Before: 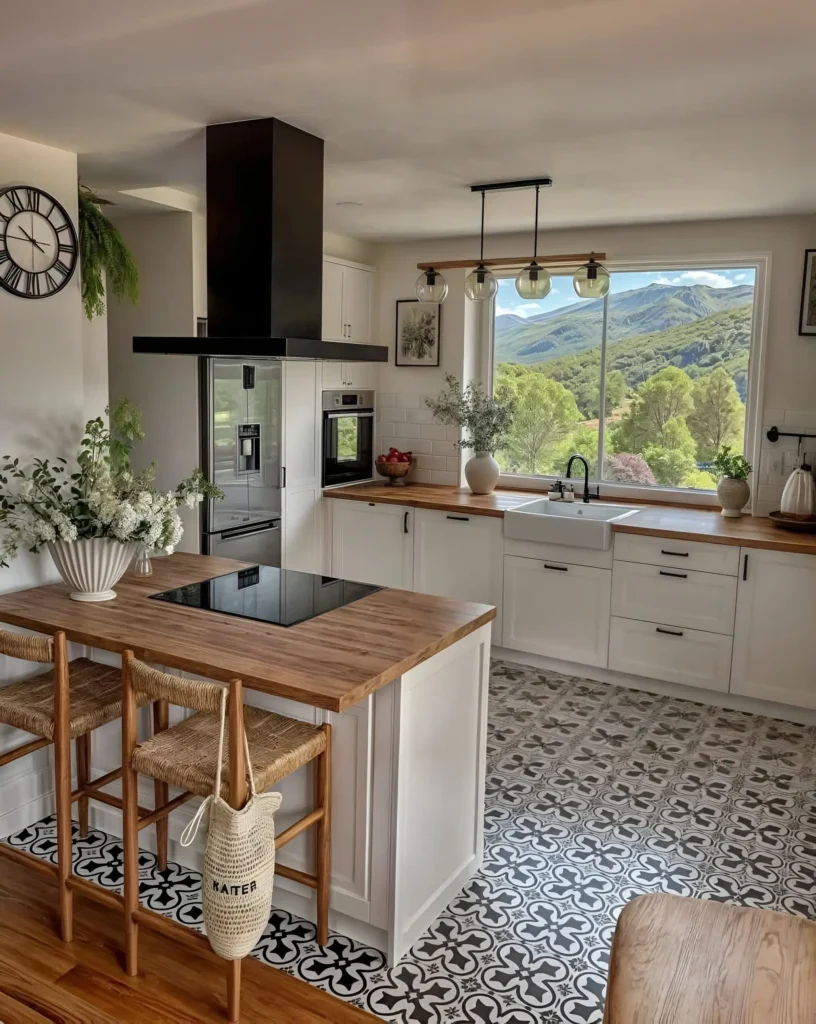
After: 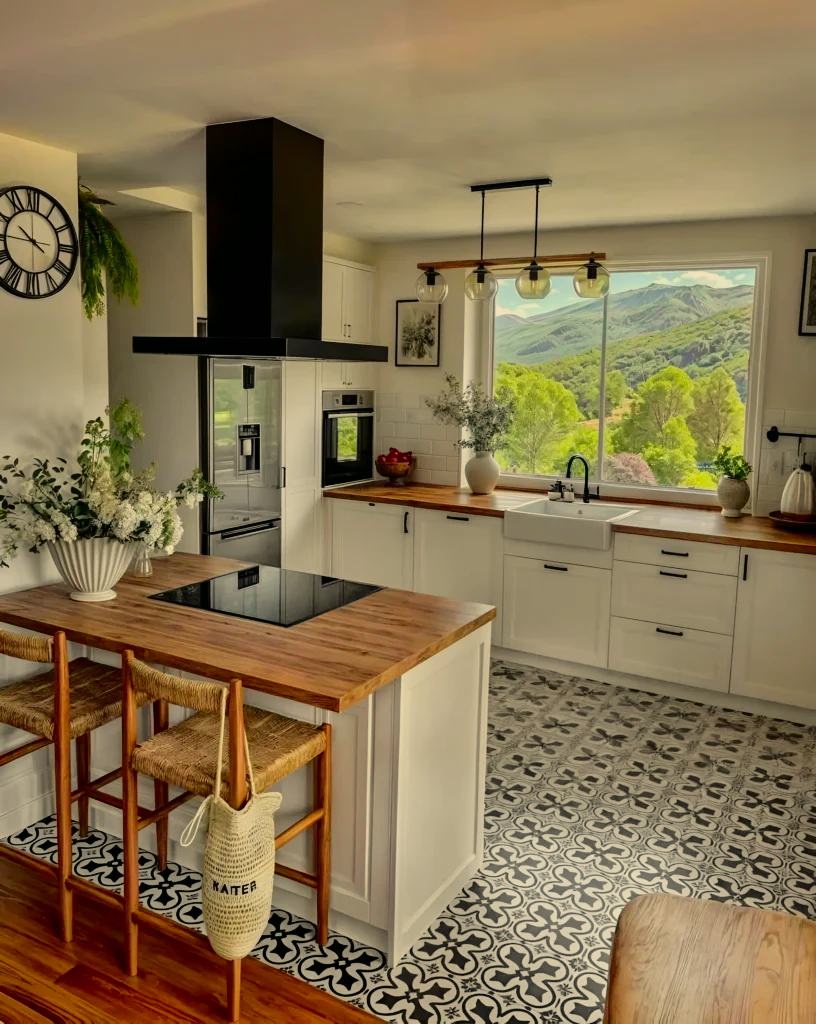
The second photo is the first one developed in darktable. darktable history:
exposure: exposure -0.493 EV, compensate highlight preservation false
color correction: highlights a* 2.61, highlights b* 22.95
tone curve: curves: ch0 [(0, 0) (0.135, 0.09) (0.326, 0.386) (0.489, 0.573) (0.663, 0.749) (0.854, 0.897) (1, 0.974)]; ch1 [(0, 0) (0.366, 0.367) (0.475, 0.453) (0.494, 0.493) (0.504, 0.497) (0.544, 0.569) (0.562, 0.605) (0.622, 0.694) (1, 1)]; ch2 [(0, 0) (0.333, 0.346) (0.375, 0.375) (0.424, 0.43) (0.476, 0.492) (0.502, 0.503) (0.533, 0.534) (0.572, 0.603) (0.605, 0.656) (0.641, 0.709) (1, 1)], color space Lab, independent channels, preserve colors none
